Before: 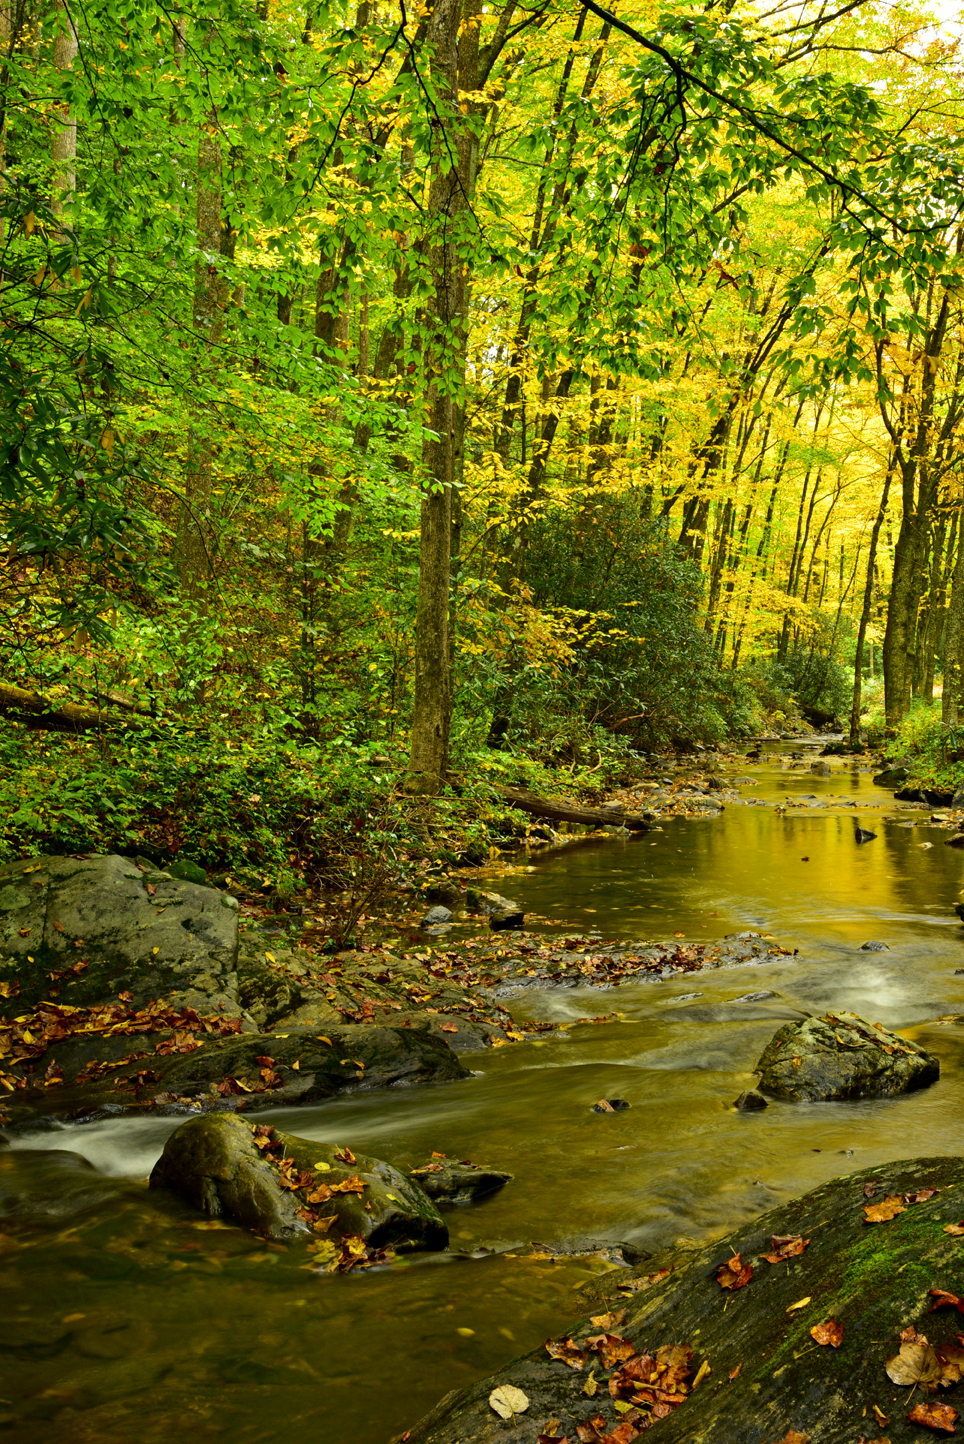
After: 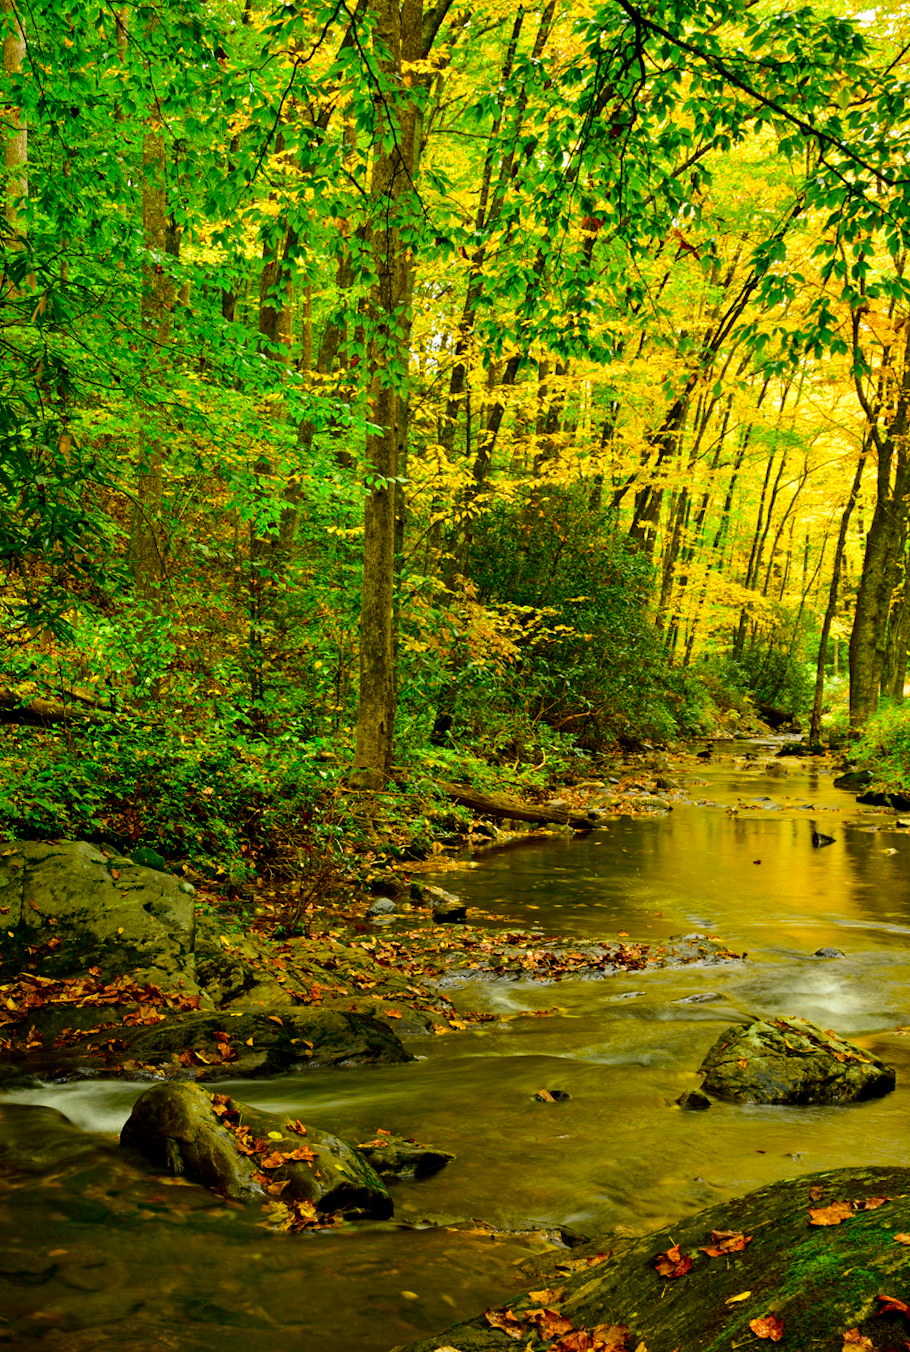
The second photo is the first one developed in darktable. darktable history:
color balance rgb: perceptual saturation grading › global saturation 35%, perceptual saturation grading › highlights -30%, perceptual saturation grading › shadows 35%, perceptual brilliance grading › global brilliance 3%, perceptual brilliance grading › highlights -3%, perceptual brilliance grading › shadows 3%
rotate and perspective: rotation 0.062°, lens shift (vertical) 0.115, lens shift (horizontal) -0.133, crop left 0.047, crop right 0.94, crop top 0.061, crop bottom 0.94
